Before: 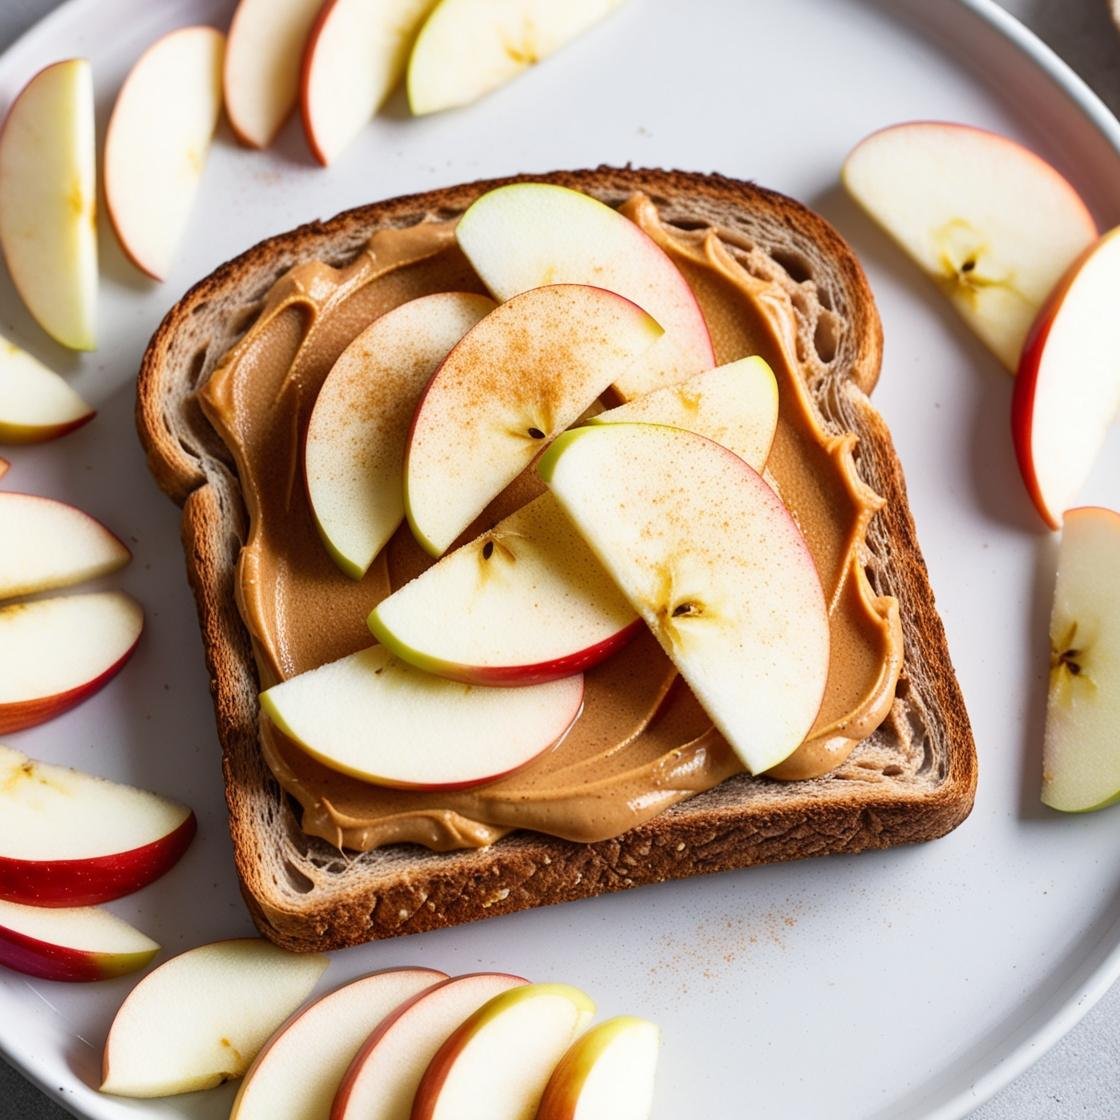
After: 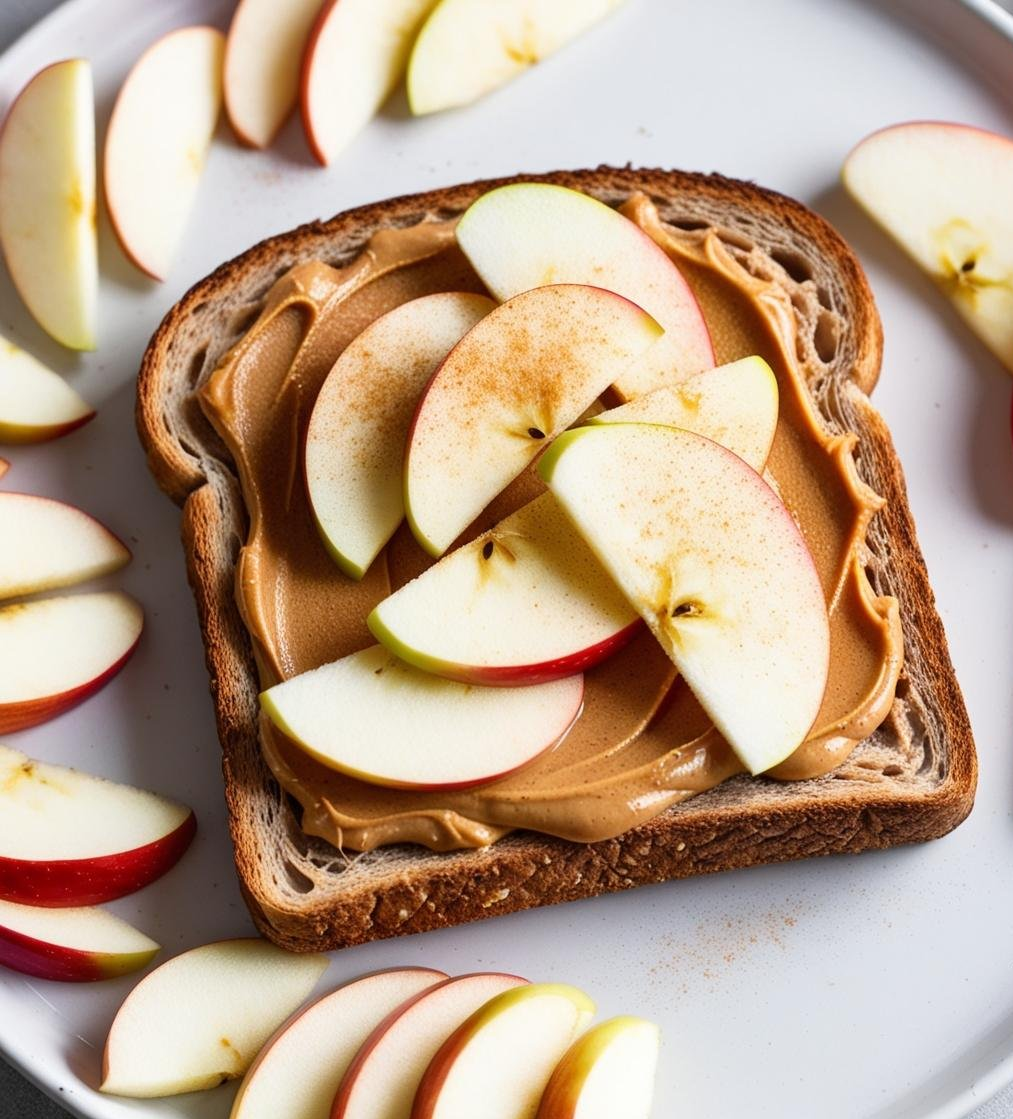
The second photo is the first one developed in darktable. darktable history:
crop: right 9.509%, bottom 0.031%
